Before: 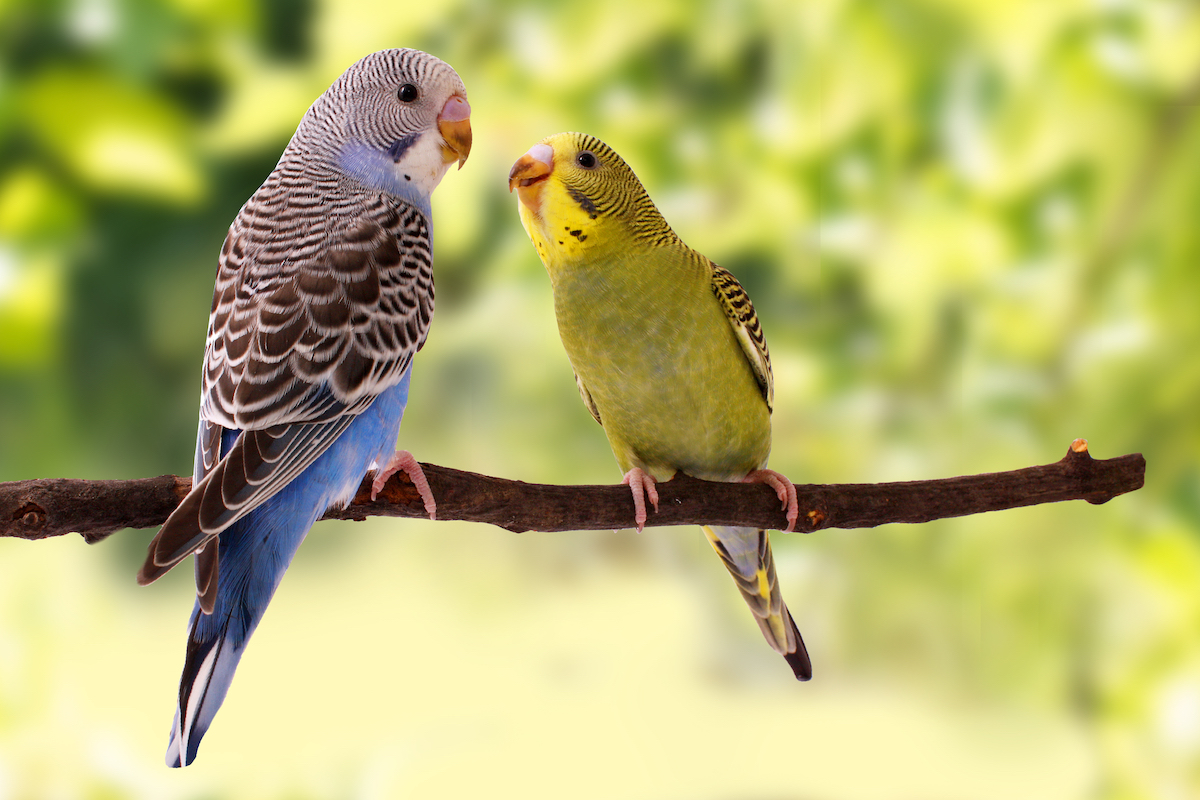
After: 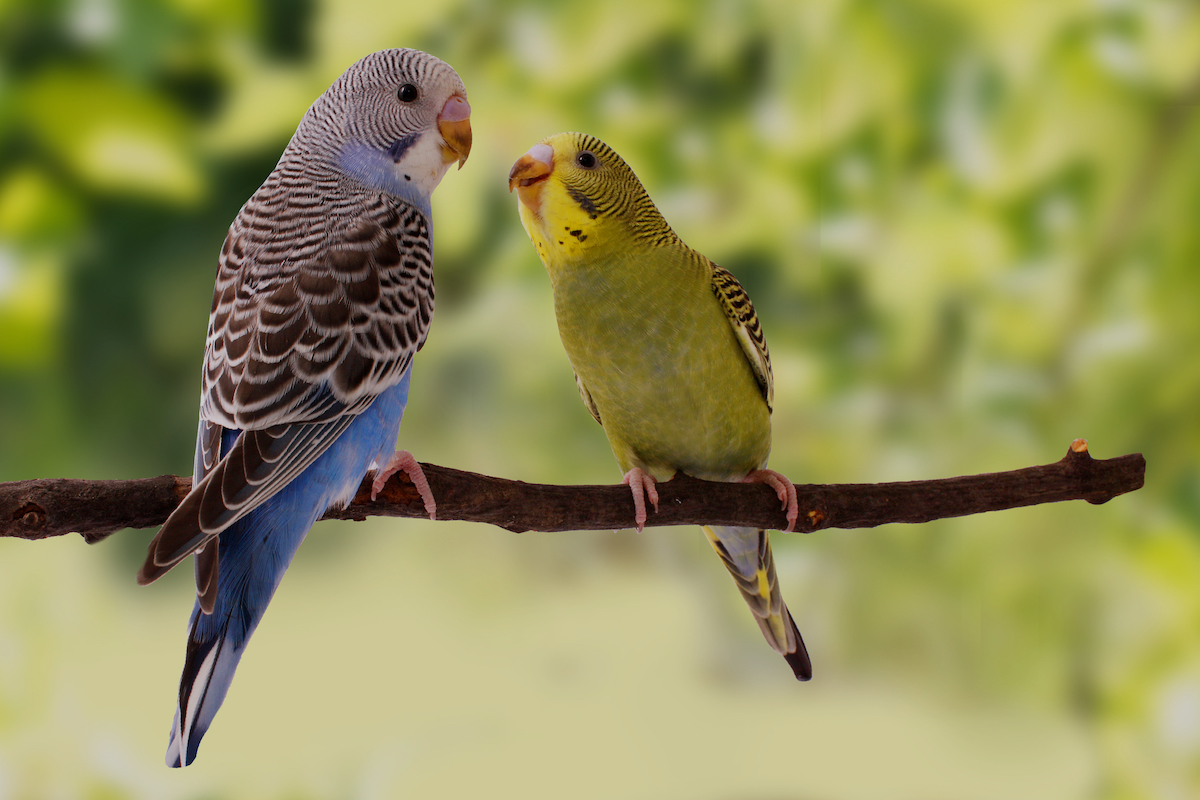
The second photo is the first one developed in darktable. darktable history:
exposure: black level correction 0, exposure -0.718 EV, compensate highlight preservation false
